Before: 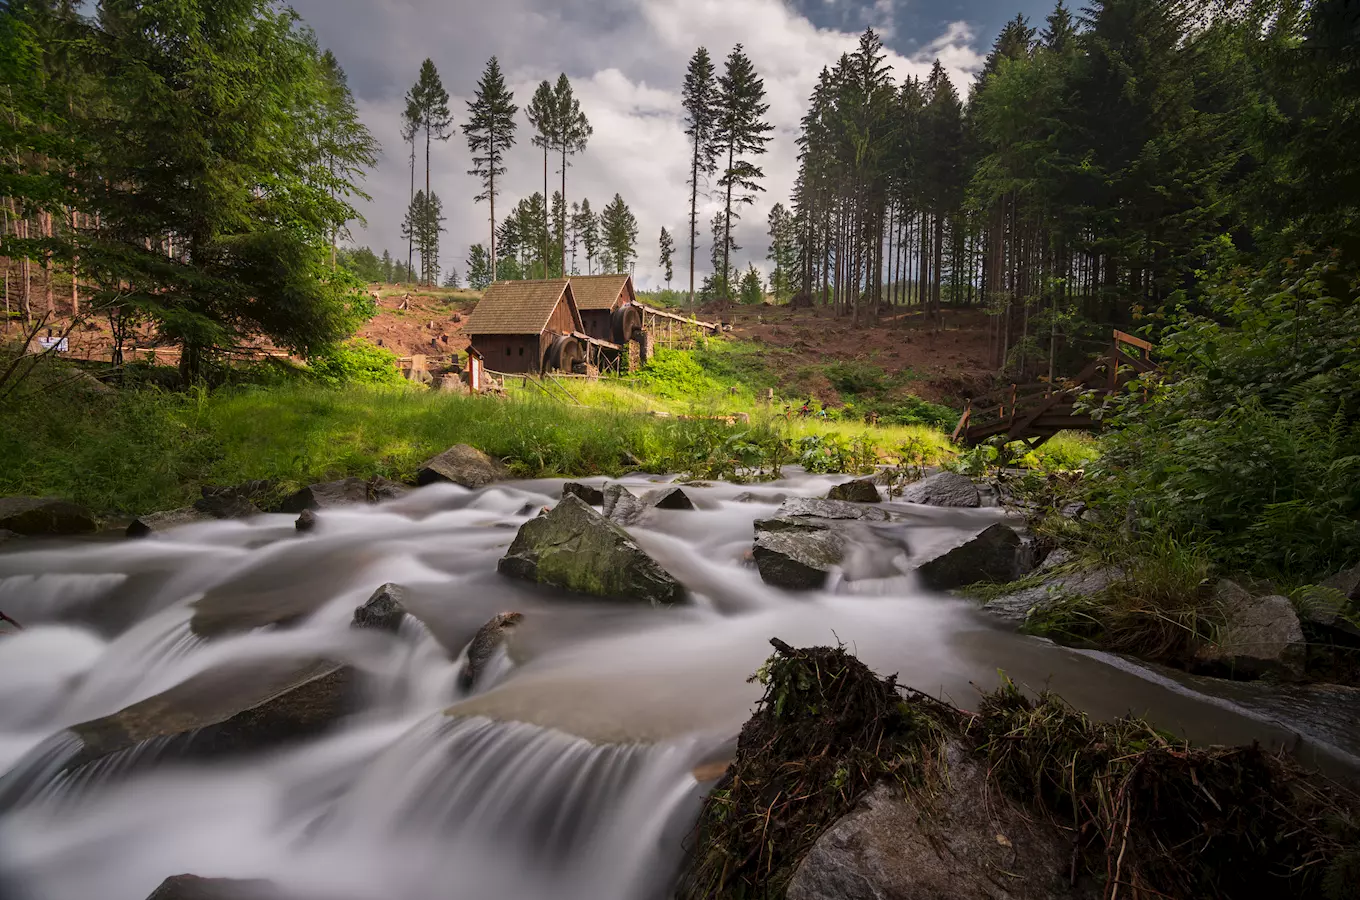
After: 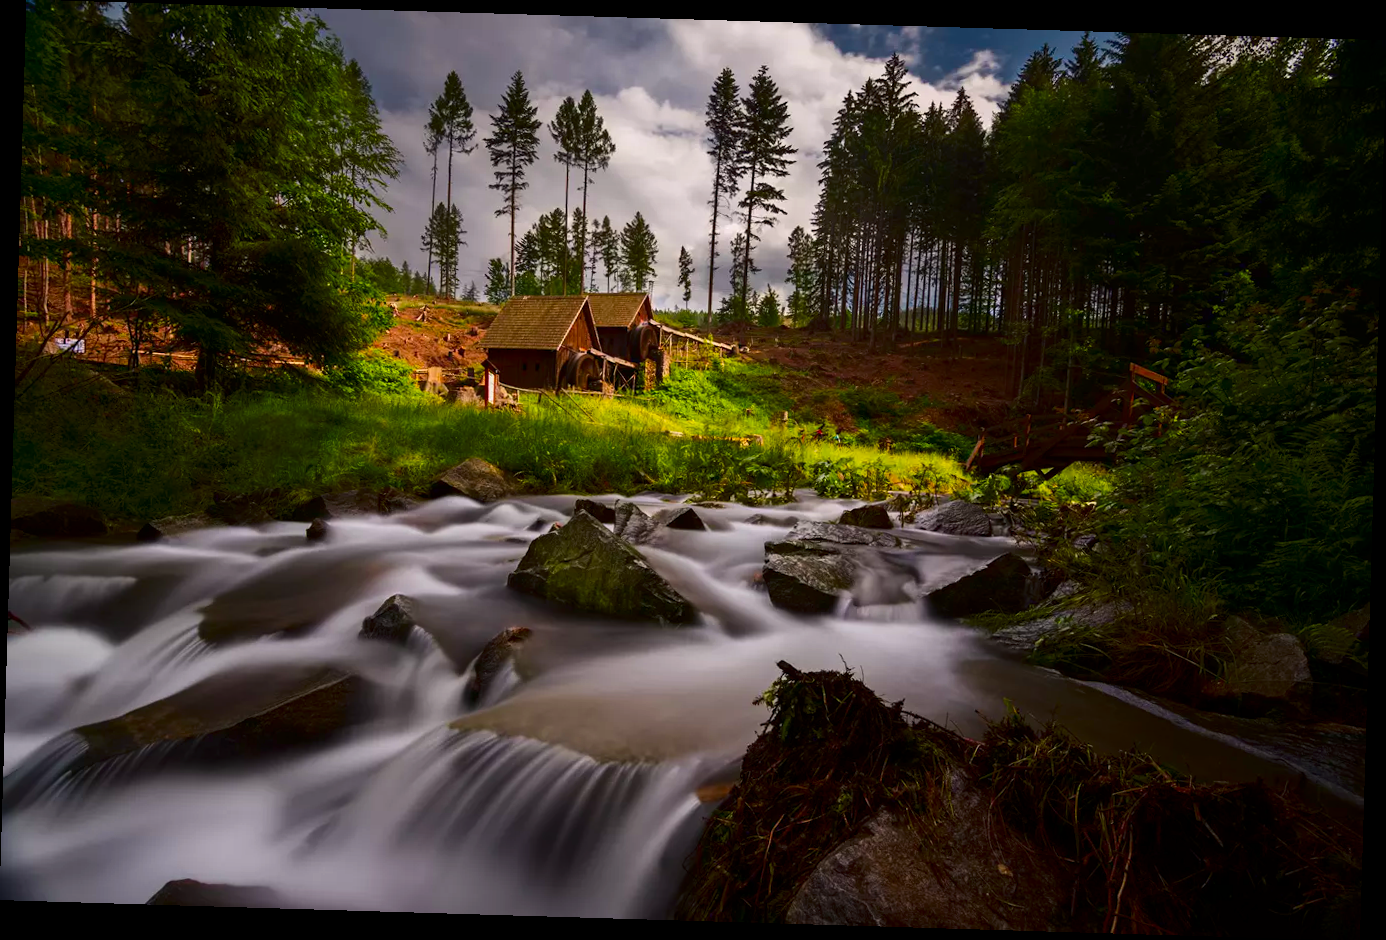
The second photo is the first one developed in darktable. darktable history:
color balance rgb: linear chroma grading › global chroma 33.4%
contrast brightness saturation: contrast 0.13, brightness -0.24, saturation 0.14
rotate and perspective: rotation 1.72°, automatic cropping off
